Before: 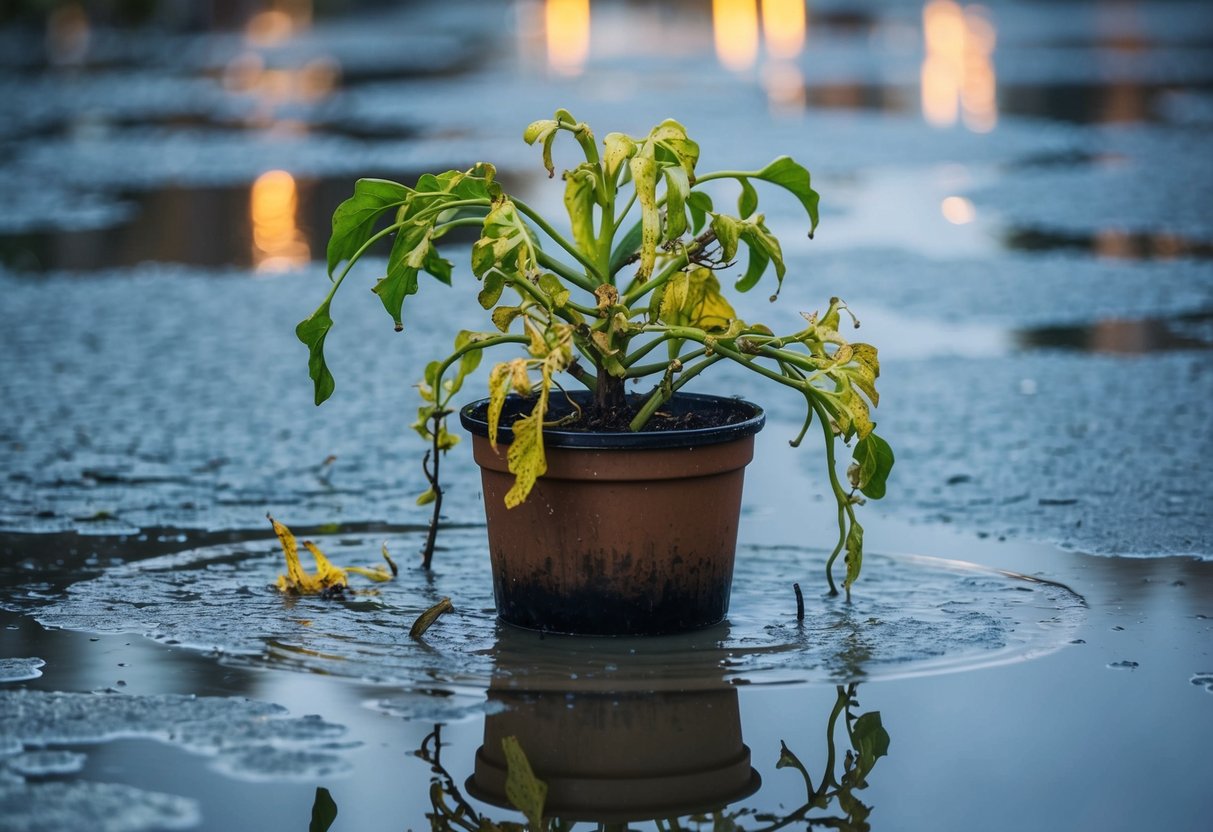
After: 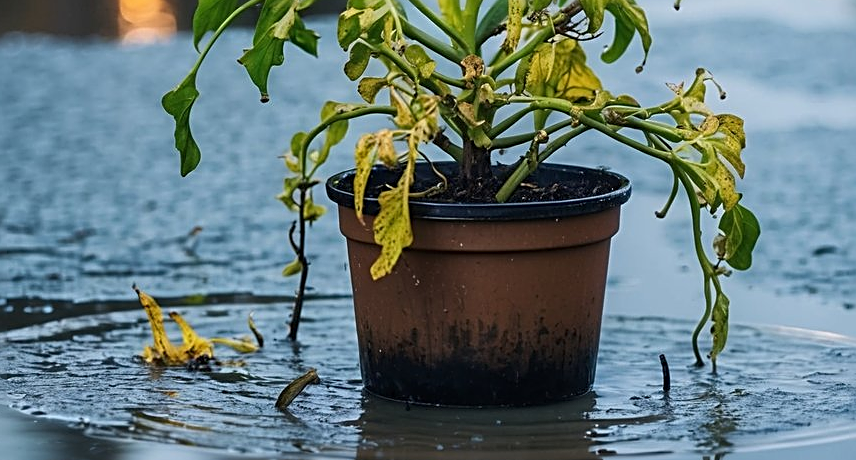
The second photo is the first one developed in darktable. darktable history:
crop: left 11.123%, top 27.61%, right 18.3%, bottom 17.034%
sharpen: radius 2.584, amount 0.688
